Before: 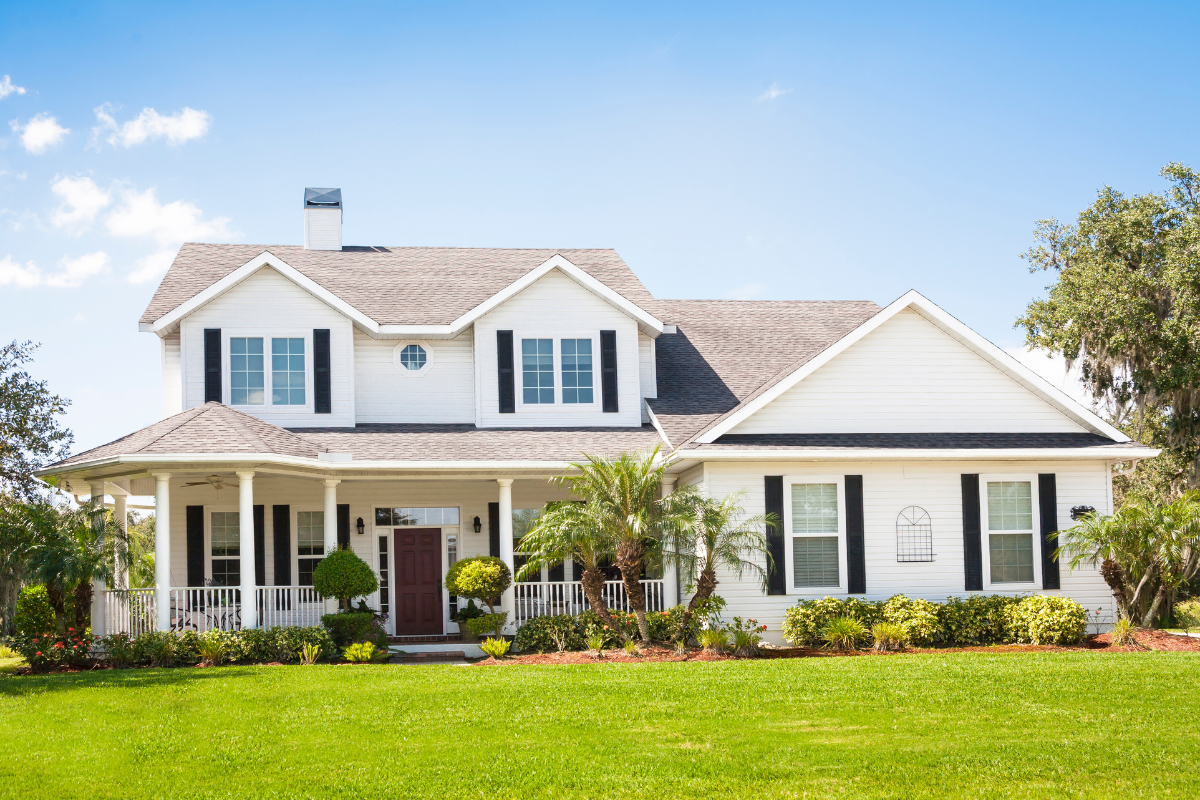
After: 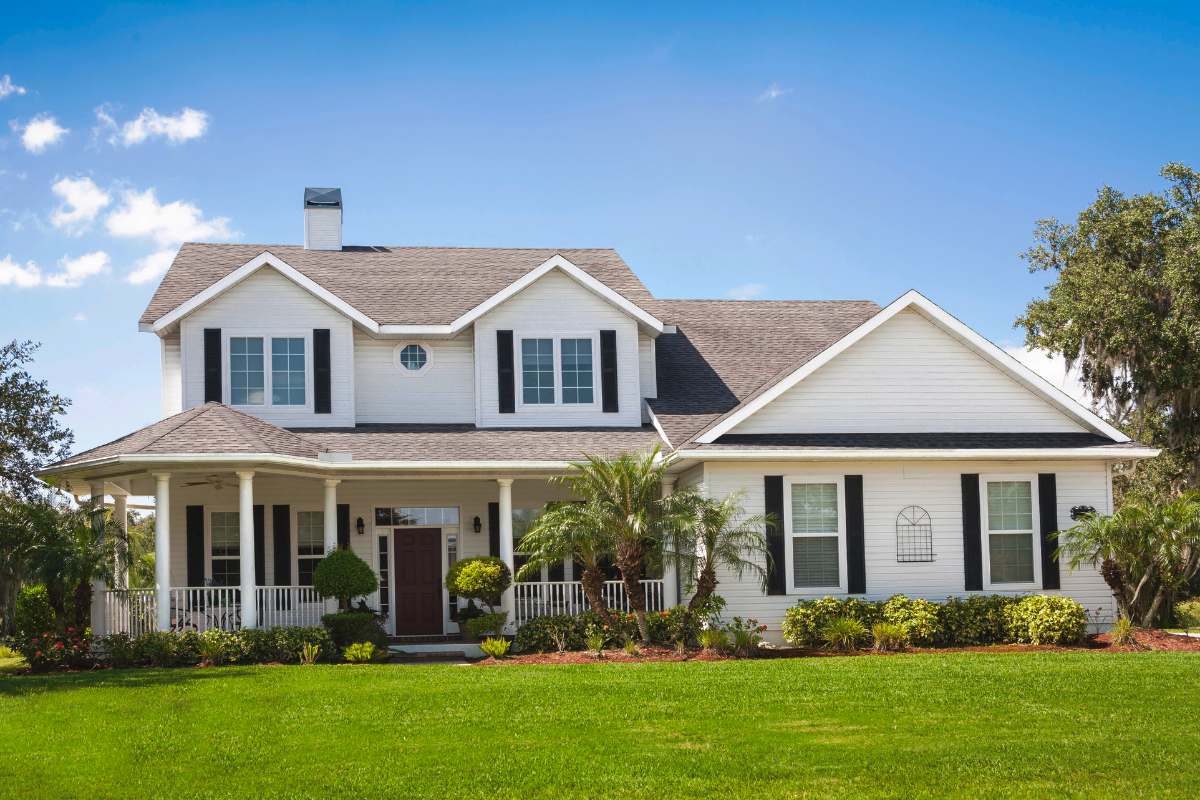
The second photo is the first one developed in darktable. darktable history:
tone curve: curves: ch0 [(0, 0) (0.003, 0.029) (0.011, 0.034) (0.025, 0.044) (0.044, 0.057) (0.069, 0.07) (0.1, 0.084) (0.136, 0.104) (0.177, 0.127) (0.224, 0.156) (0.277, 0.192) (0.335, 0.236) (0.399, 0.284) (0.468, 0.339) (0.543, 0.393) (0.623, 0.454) (0.709, 0.541) (0.801, 0.65) (0.898, 0.766) (1, 1)], preserve colors none
